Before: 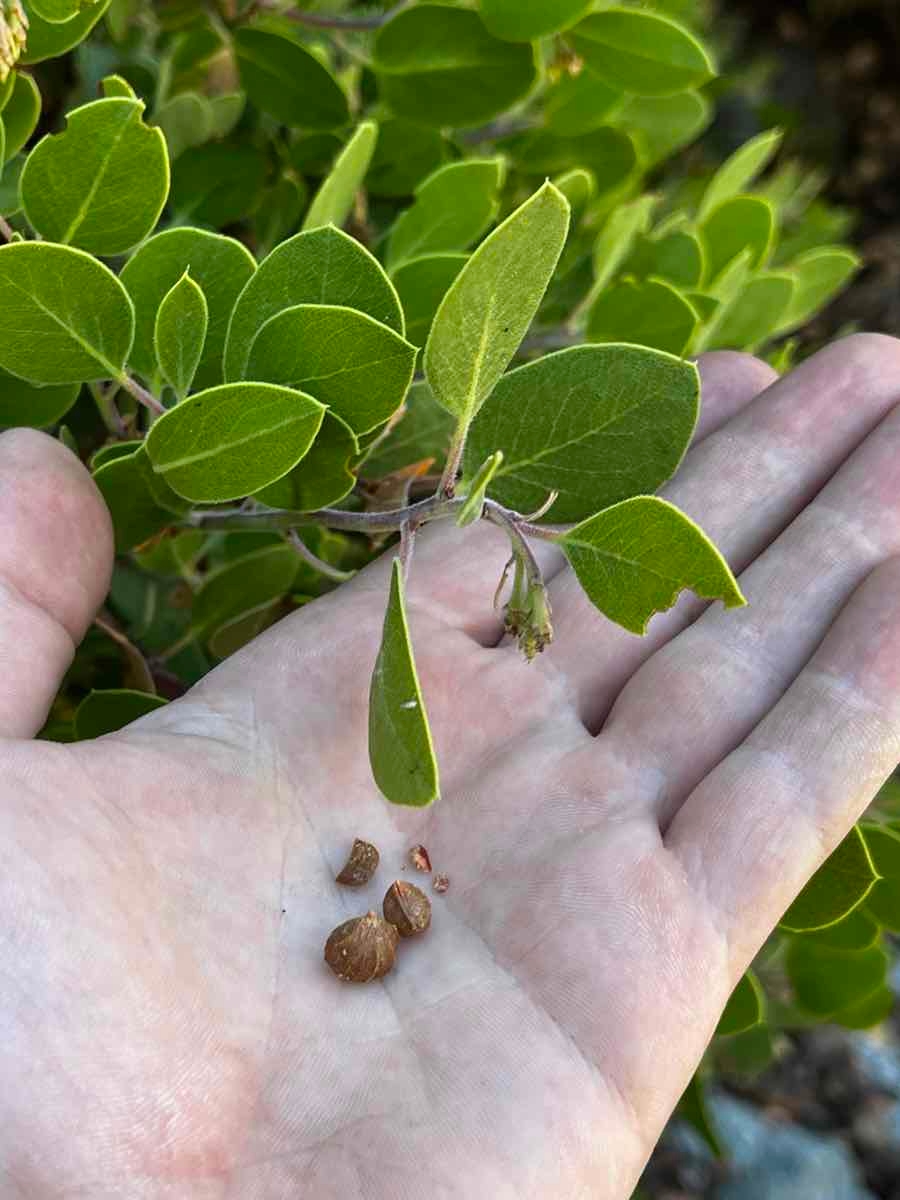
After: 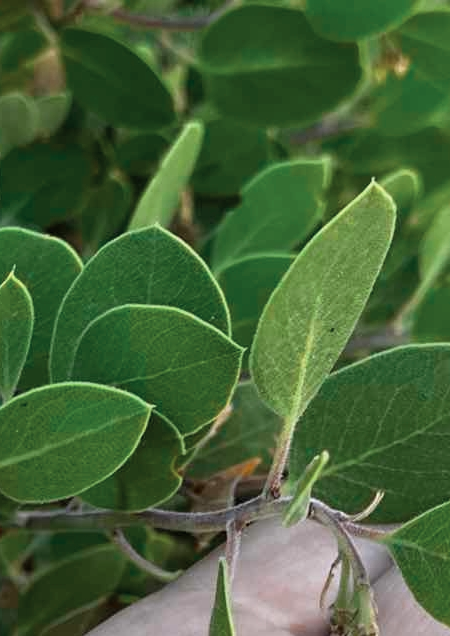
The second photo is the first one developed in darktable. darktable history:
crop: left 19.42%, right 30.539%, bottom 46.96%
color zones: curves: ch0 [(0, 0.5) (0.125, 0.4) (0.25, 0.5) (0.375, 0.4) (0.5, 0.4) (0.625, 0.35) (0.75, 0.35) (0.875, 0.5)]; ch1 [(0, 0.35) (0.125, 0.45) (0.25, 0.35) (0.375, 0.35) (0.5, 0.35) (0.625, 0.35) (0.75, 0.45) (0.875, 0.35)]; ch2 [(0, 0.6) (0.125, 0.5) (0.25, 0.5) (0.375, 0.6) (0.5, 0.6) (0.625, 0.5) (0.75, 0.5) (0.875, 0.5)]
